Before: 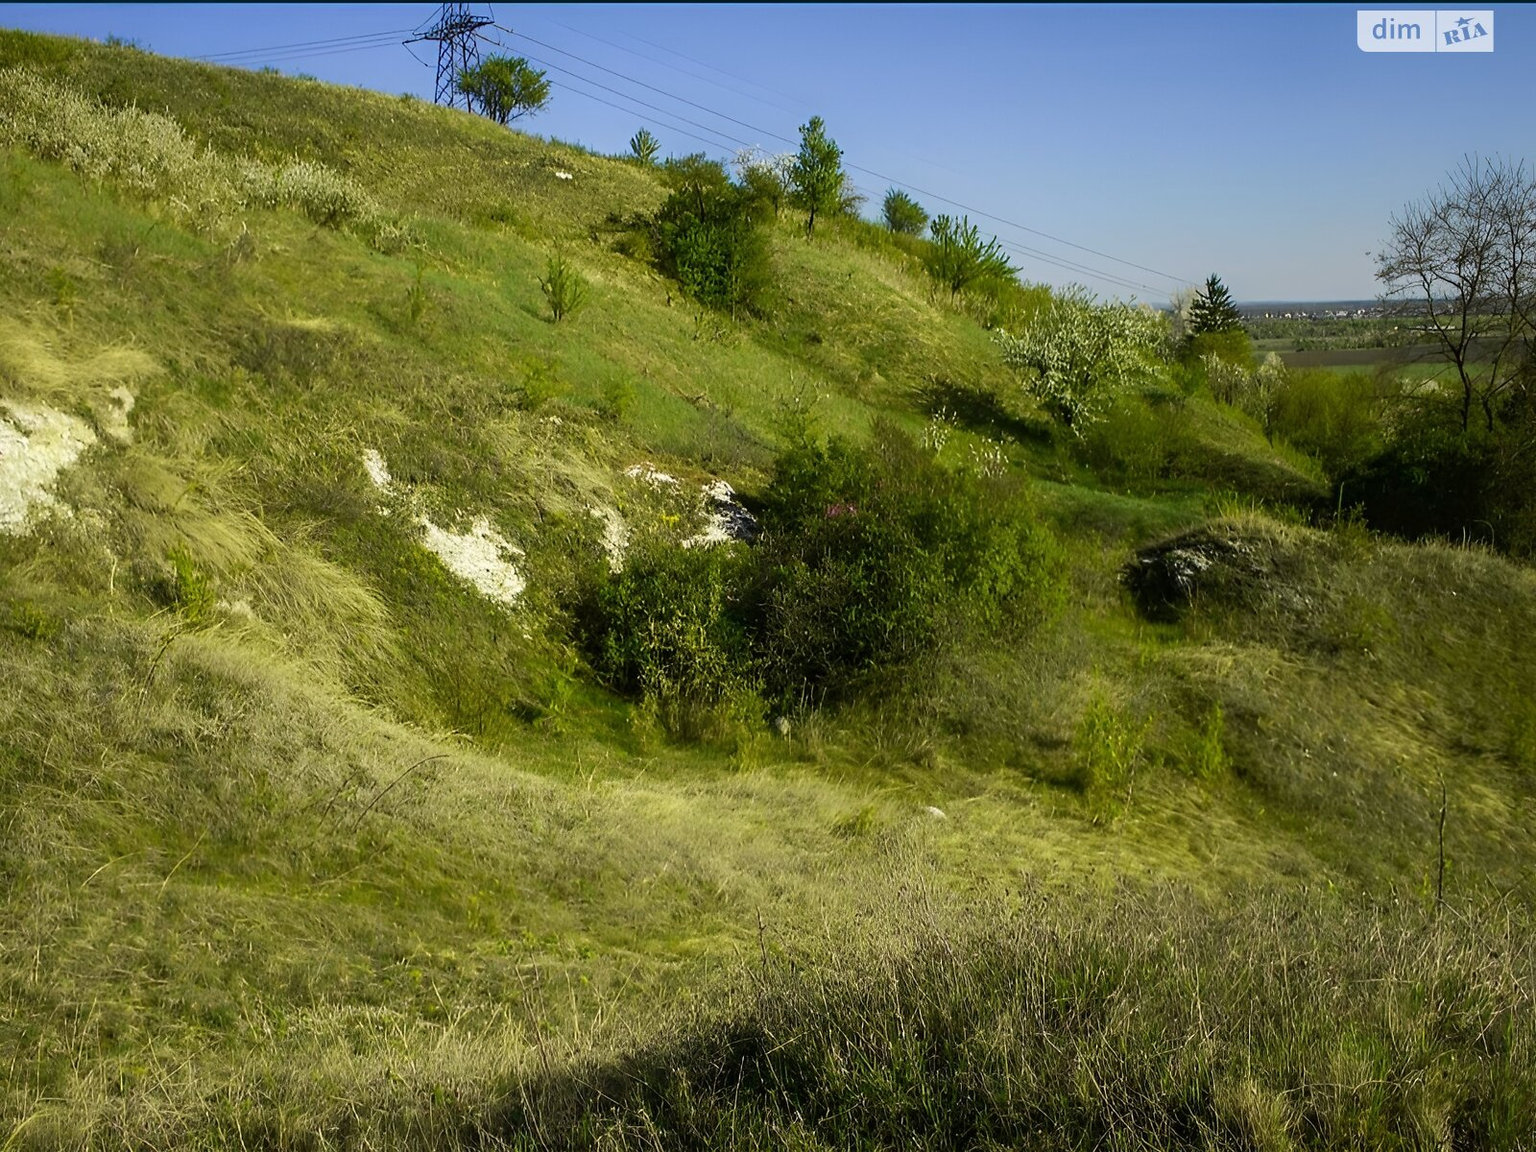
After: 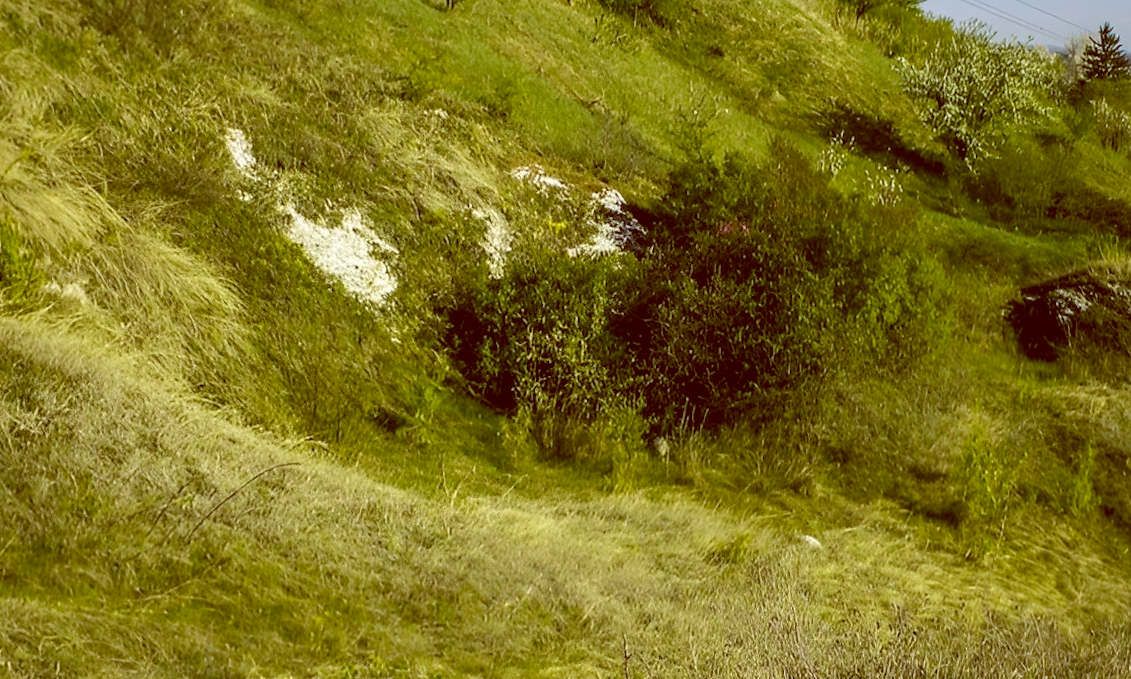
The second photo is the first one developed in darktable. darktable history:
local contrast: on, module defaults
rotate and perspective: rotation -0.013°, lens shift (vertical) -0.027, lens shift (horizontal) 0.178, crop left 0.016, crop right 0.989, crop top 0.082, crop bottom 0.918
color balance: lift [1, 1.011, 0.999, 0.989], gamma [1.109, 1.045, 1.039, 0.955], gain [0.917, 0.936, 0.952, 1.064], contrast 2.32%, contrast fulcrum 19%, output saturation 101%
crop and rotate: angle -3.37°, left 9.79%, top 20.73%, right 12.42%, bottom 11.82%
